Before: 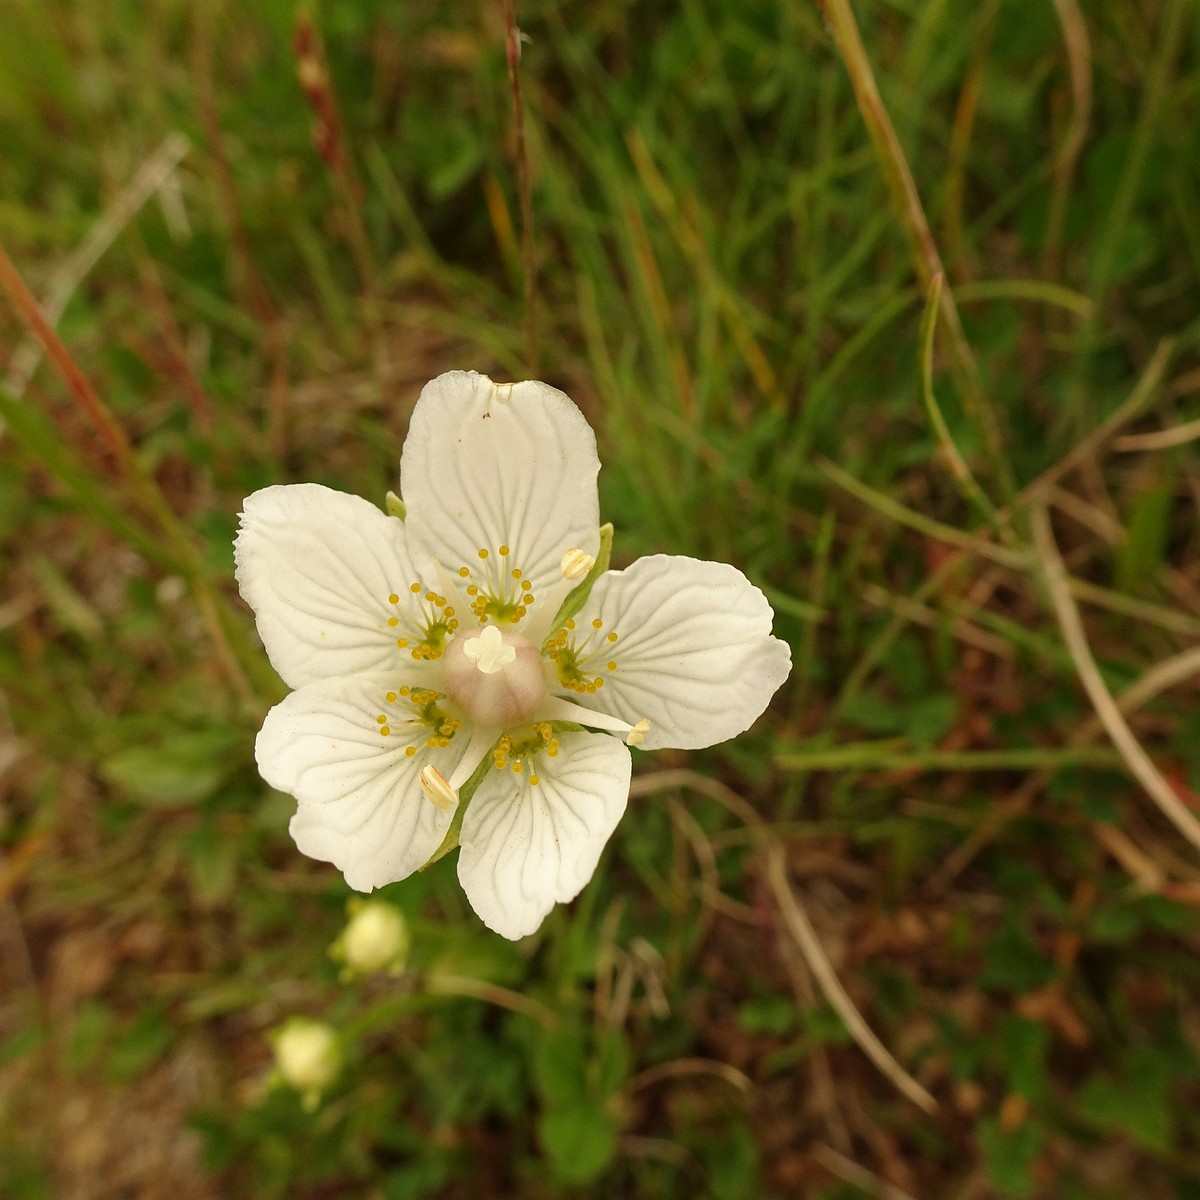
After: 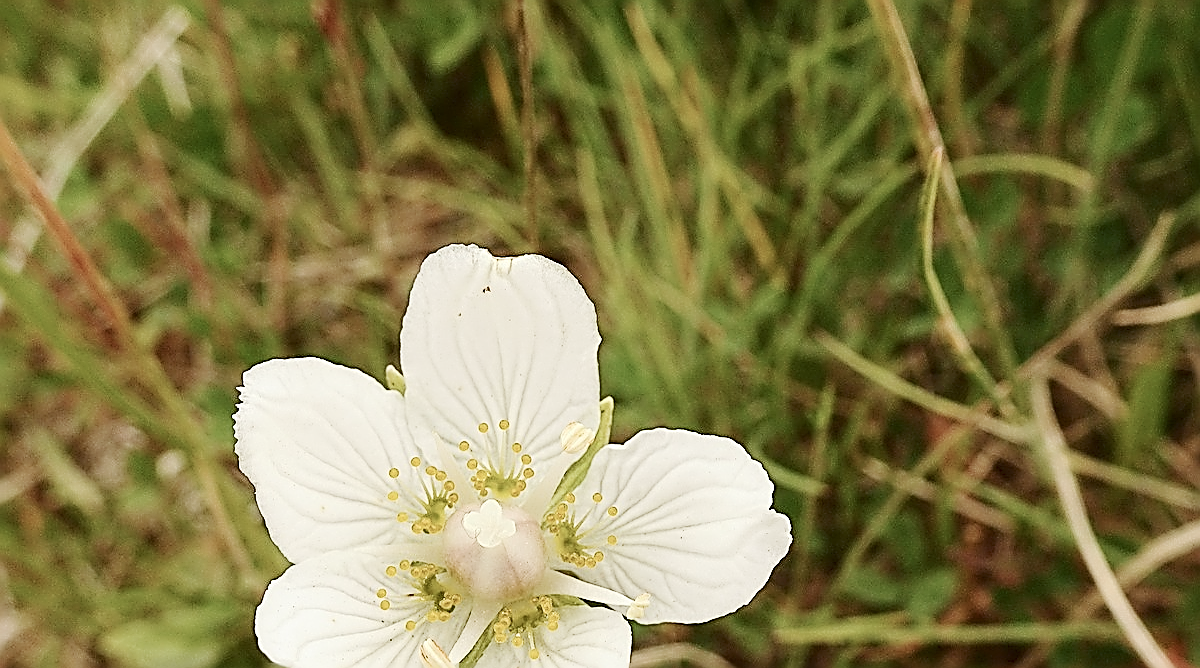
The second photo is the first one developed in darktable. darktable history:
sharpen: amount 1.875
shadows and highlights: radius 127.27, shadows 30.27, highlights -30.83, low approximation 0.01, soften with gaussian
color balance rgb: highlights gain › luminance 16.33%, highlights gain › chroma 2.916%, highlights gain › hue 261.62°, linear chroma grading › global chroma 0.312%, perceptual saturation grading › global saturation 9.709%, contrast -10.53%
tone equalizer: edges refinement/feathering 500, mask exposure compensation -1.57 EV, preserve details no
contrast brightness saturation: contrast 0.245, saturation -0.325
crop and rotate: top 10.577%, bottom 33.732%
base curve: curves: ch0 [(0, 0) (0.158, 0.273) (0.879, 0.895) (1, 1)], preserve colors none
